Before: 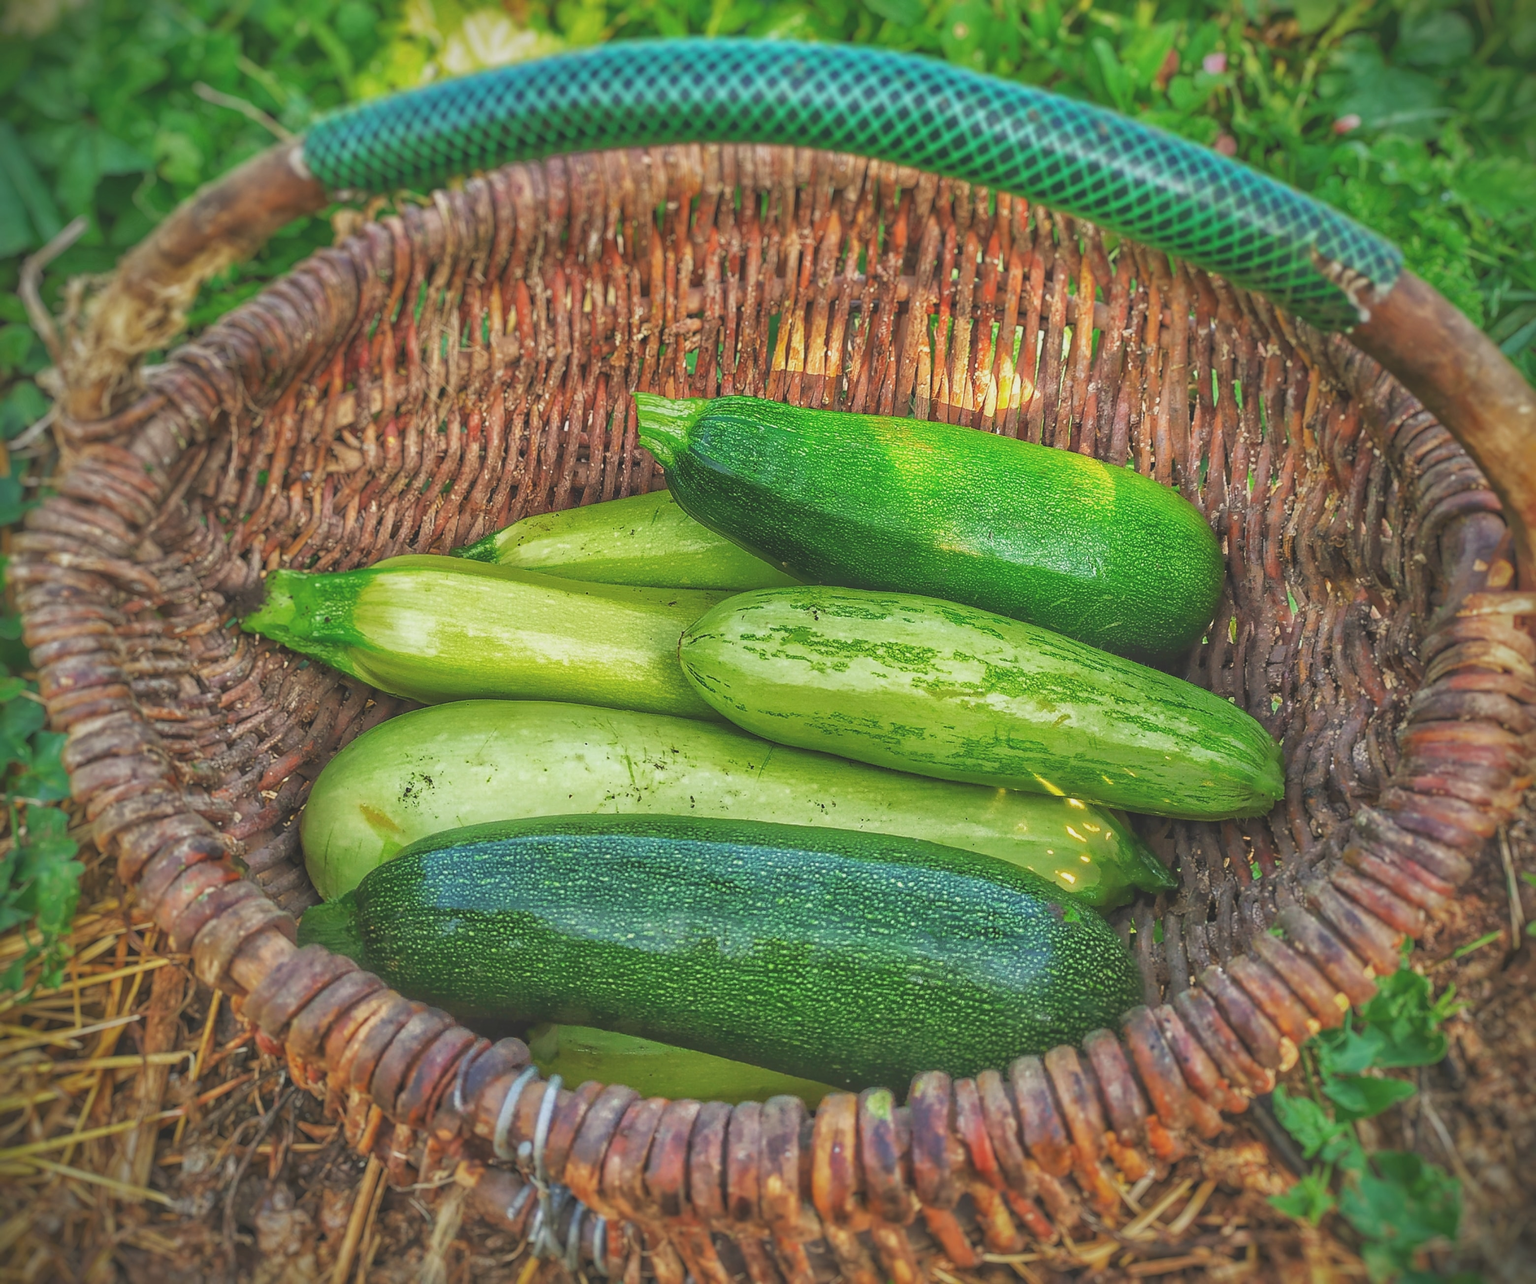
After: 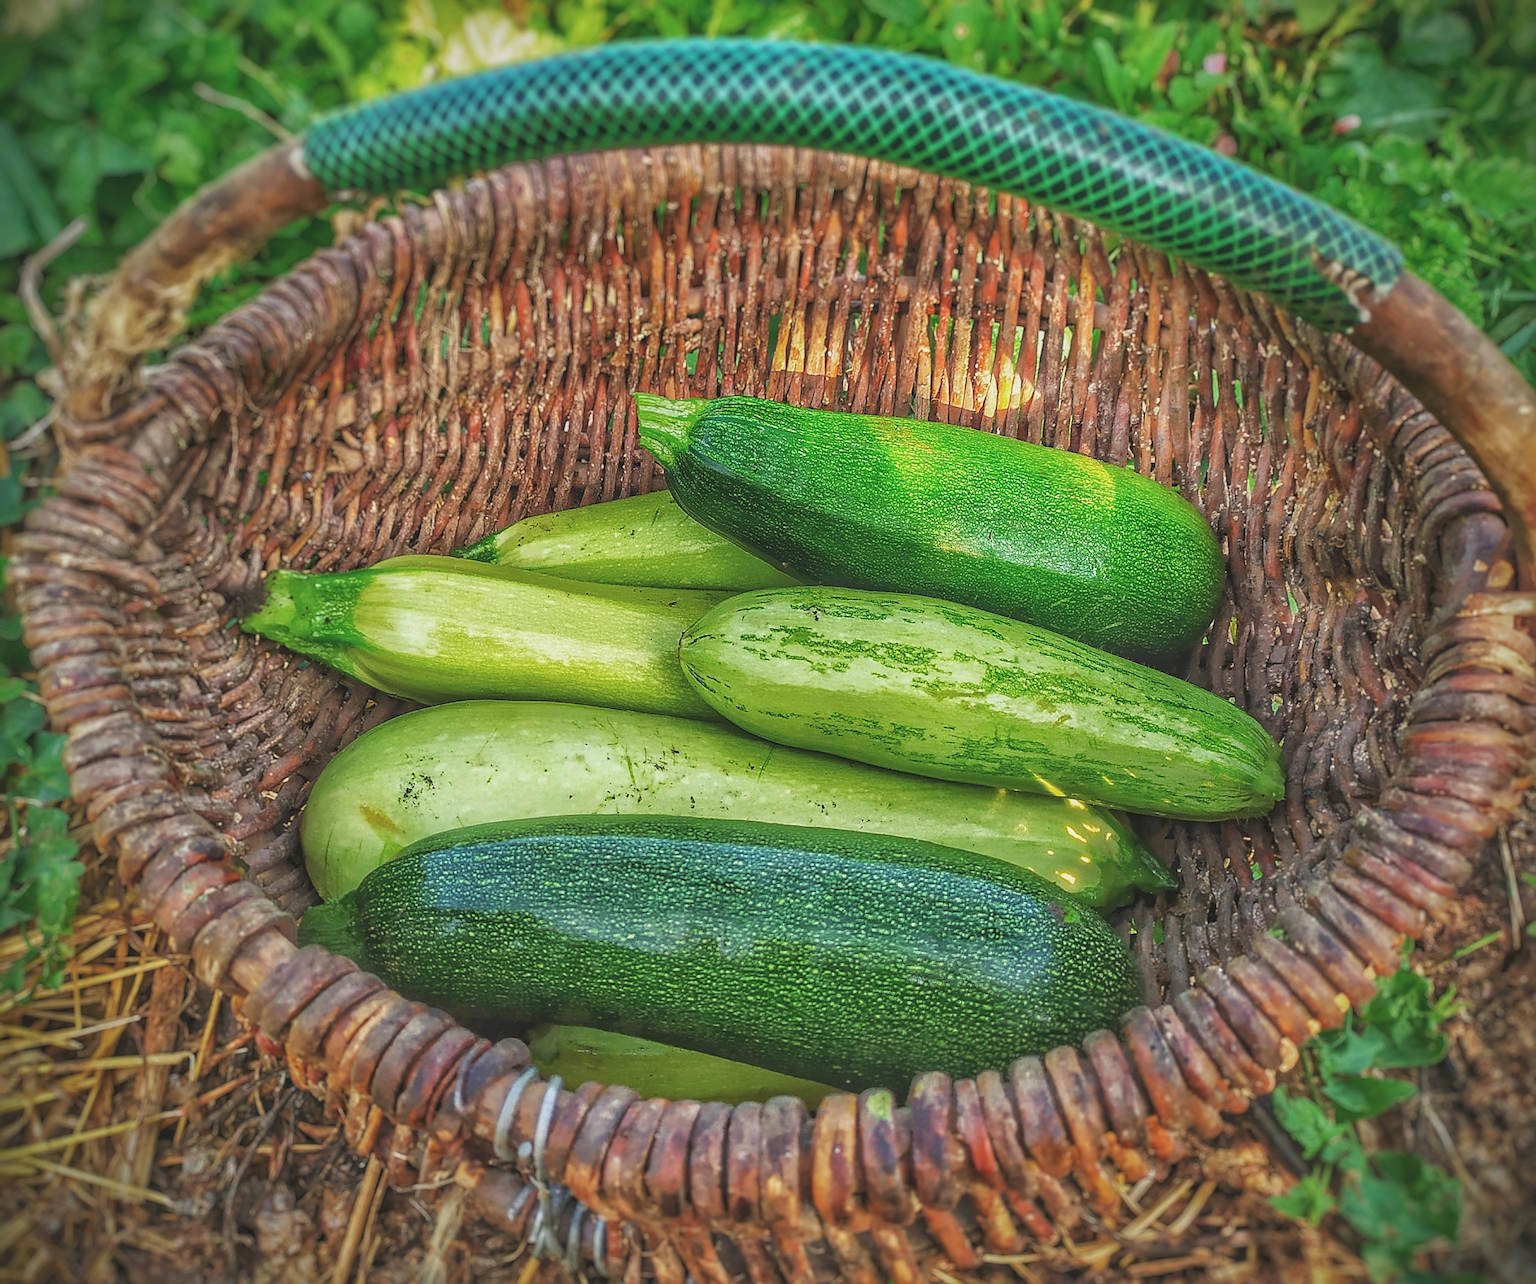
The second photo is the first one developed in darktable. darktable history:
exposure: exposure -0.155 EV, compensate exposure bias true, compensate highlight preservation false
sharpen: on, module defaults
local contrast: on, module defaults
